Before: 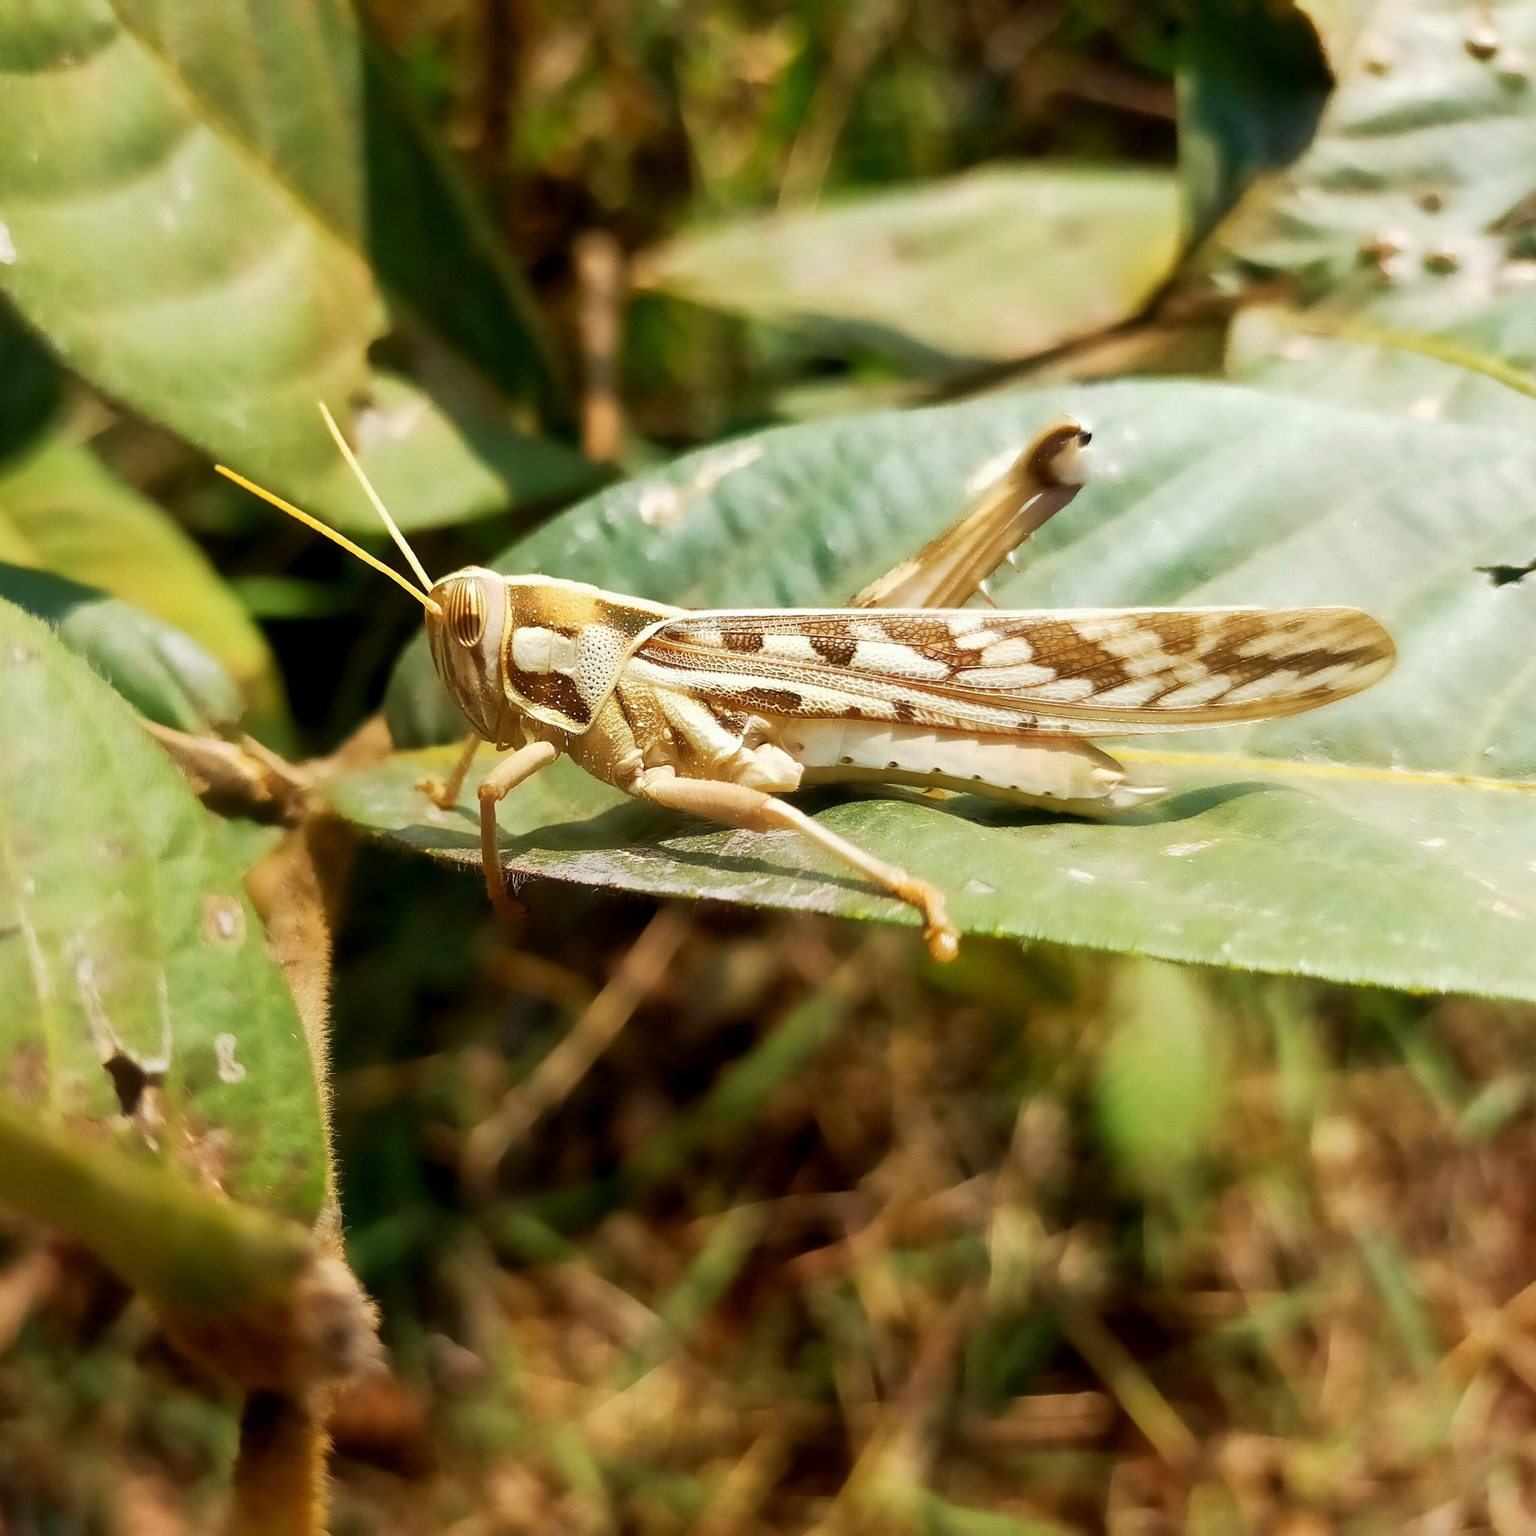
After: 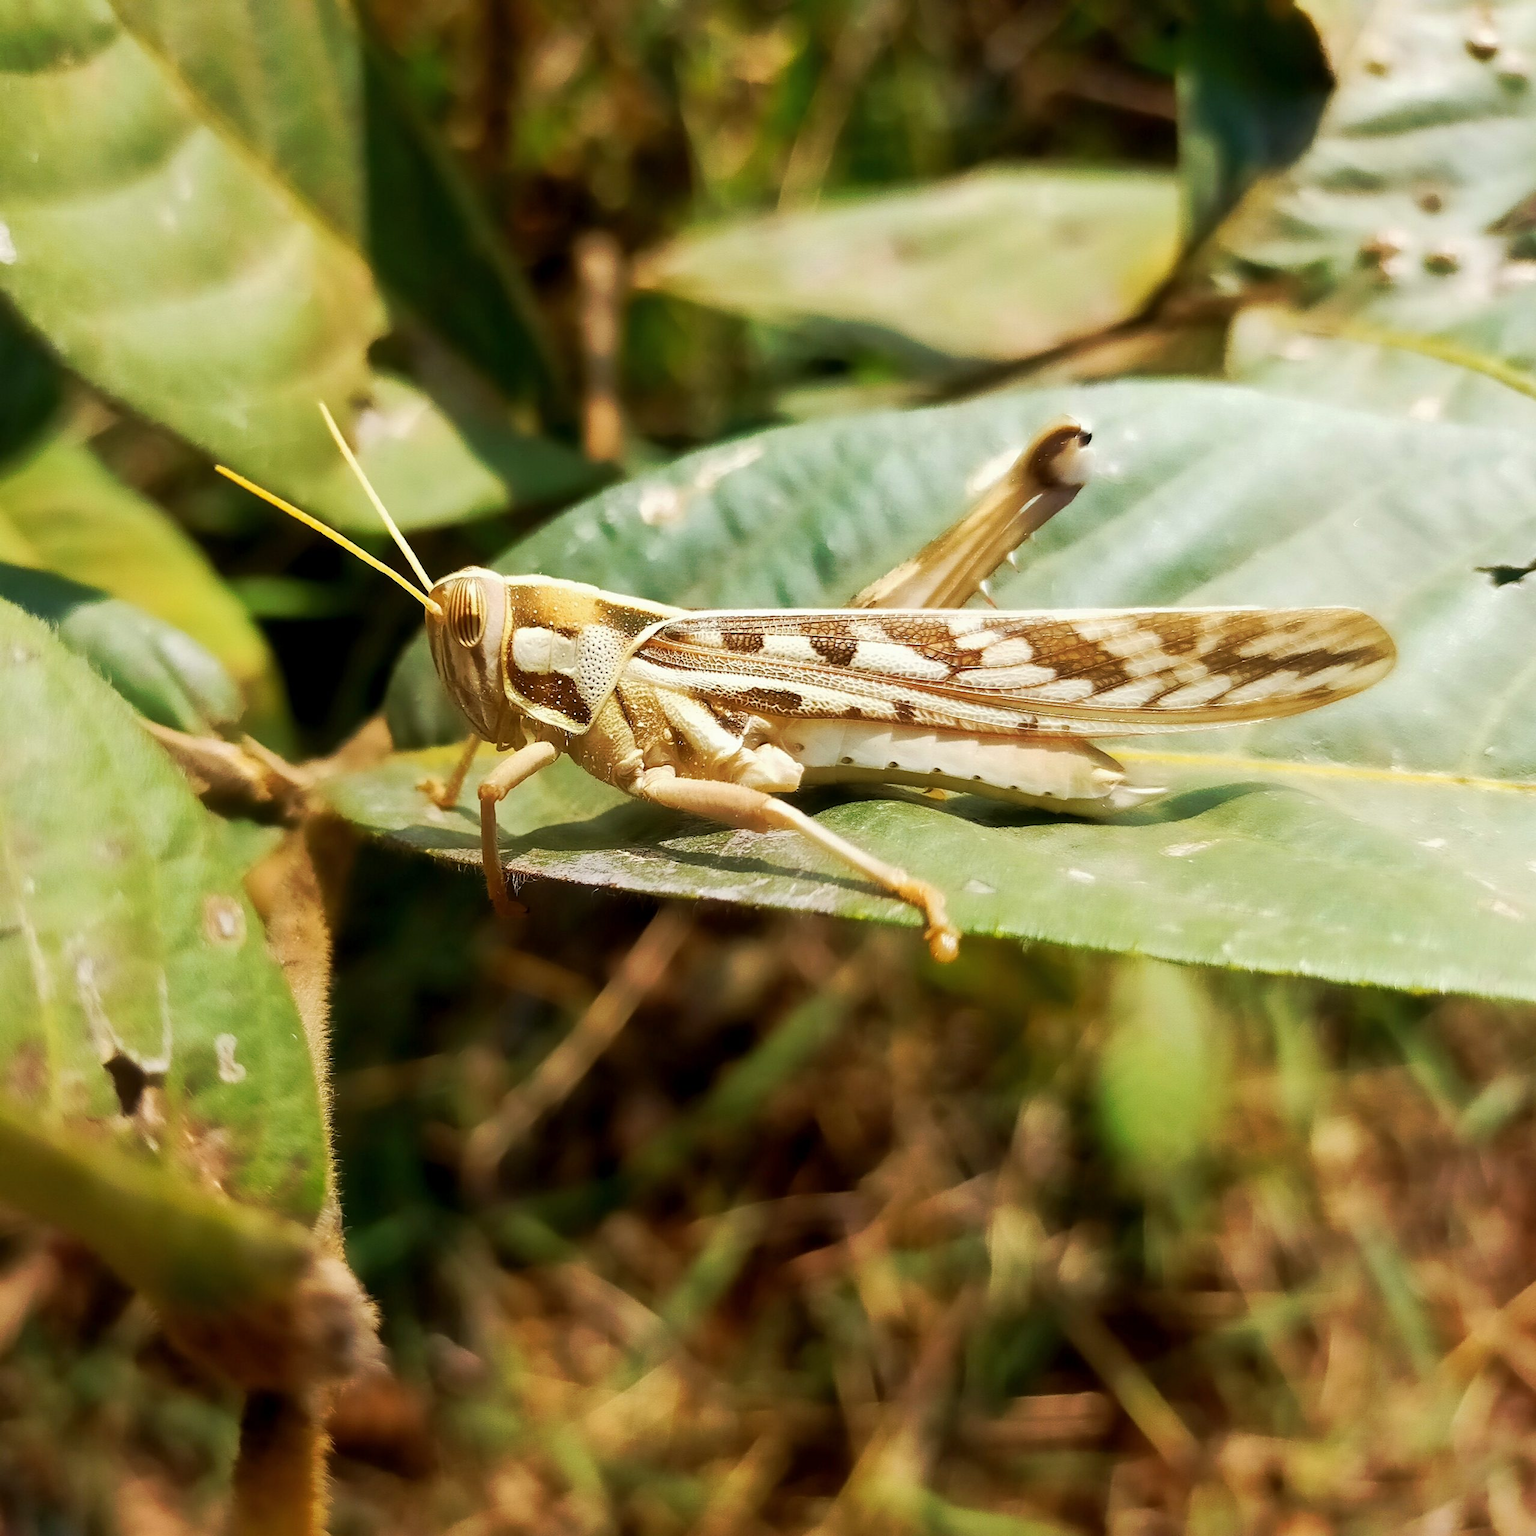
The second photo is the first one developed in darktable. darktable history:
tone curve: curves: ch0 [(0, 0) (0.003, 0.003) (0.011, 0.011) (0.025, 0.024) (0.044, 0.043) (0.069, 0.067) (0.1, 0.096) (0.136, 0.131) (0.177, 0.171) (0.224, 0.217) (0.277, 0.268) (0.335, 0.324) (0.399, 0.386) (0.468, 0.453) (0.543, 0.547) (0.623, 0.626) (0.709, 0.712) (0.801, 0.802) (0.898, 0.898) (1, 1)], preserve colors none
